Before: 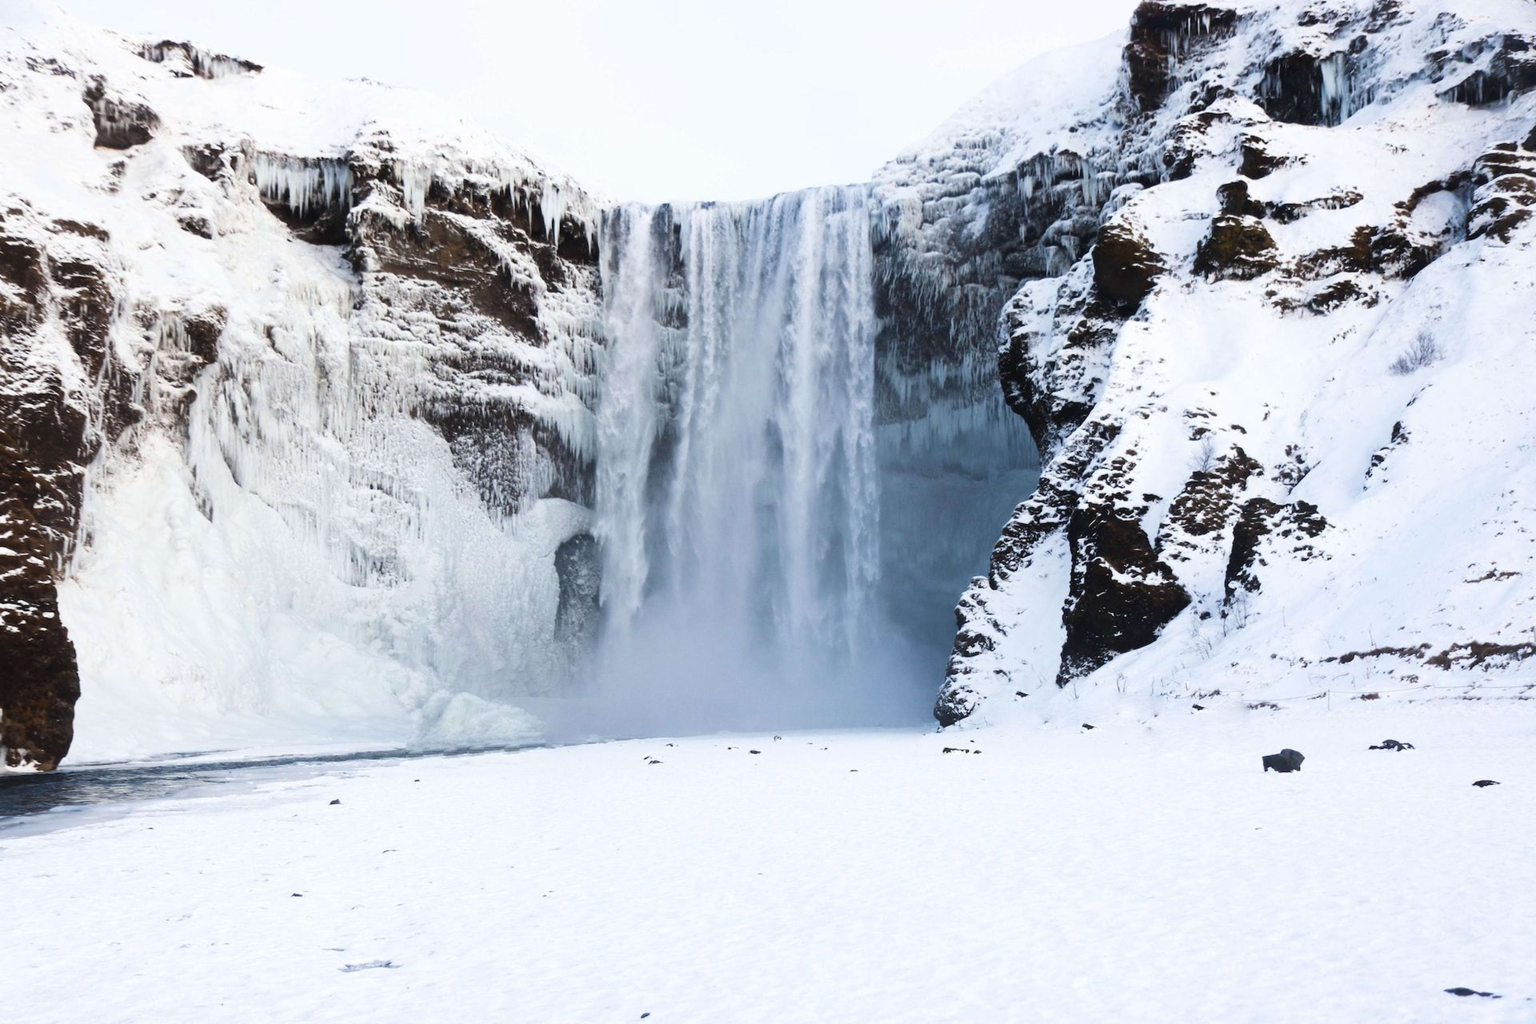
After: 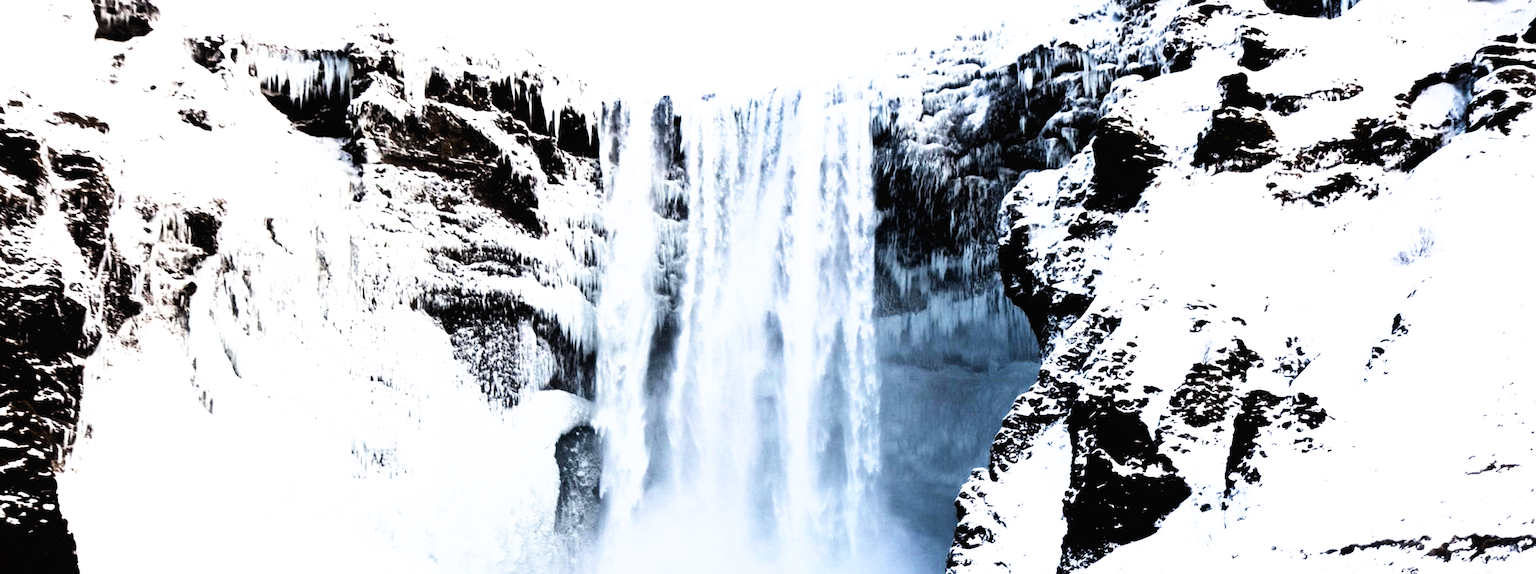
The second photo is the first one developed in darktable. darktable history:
crop and rotate: top 10.605%, bottom 33.274%
tone curve: curves: ch0 [(0, 0) (0.003, 0.016) (0.011, 0.016) (0.025, 0.016) (0.044, 0.017) (0.069, 0.026) (0.1, 0.044) (0.136, 0.074) (0.177, 0.121) (0.224, 0.183) (0.277, 0.248) (0.335, 0.326) (0.399, 0.413) (0.468, 0.511) (0.543, 0.612) (0.623, 0.717) (0.709, 0.818) (0.801, 0.911) (0.898, 0.979) (1, 1)], preserve colors none
white balance: emerald 1
filmic rgb: black relative exposure -8.2 EV, white relative exposure 2.2 EV, threshold 3 EV, hardness 7.11, latitude 85.74%, contrast 1.696, highlights saturation mix -4%, shadows ↔ highlights balance -2.69%, color science v5 (2021), contrast in shadows safe, contrast in highlights safe, enable highlight reconstruction true
